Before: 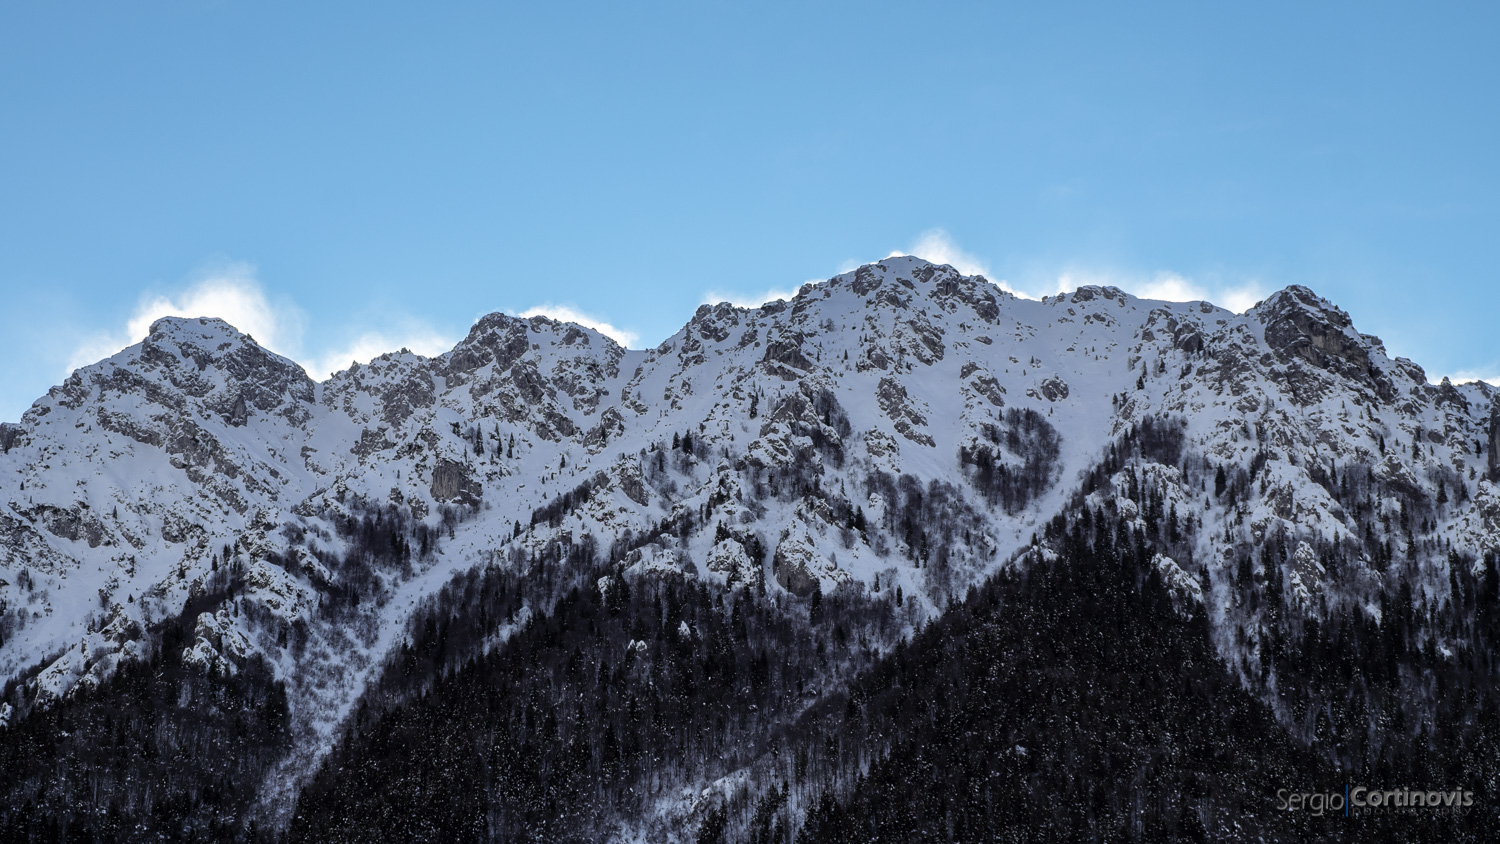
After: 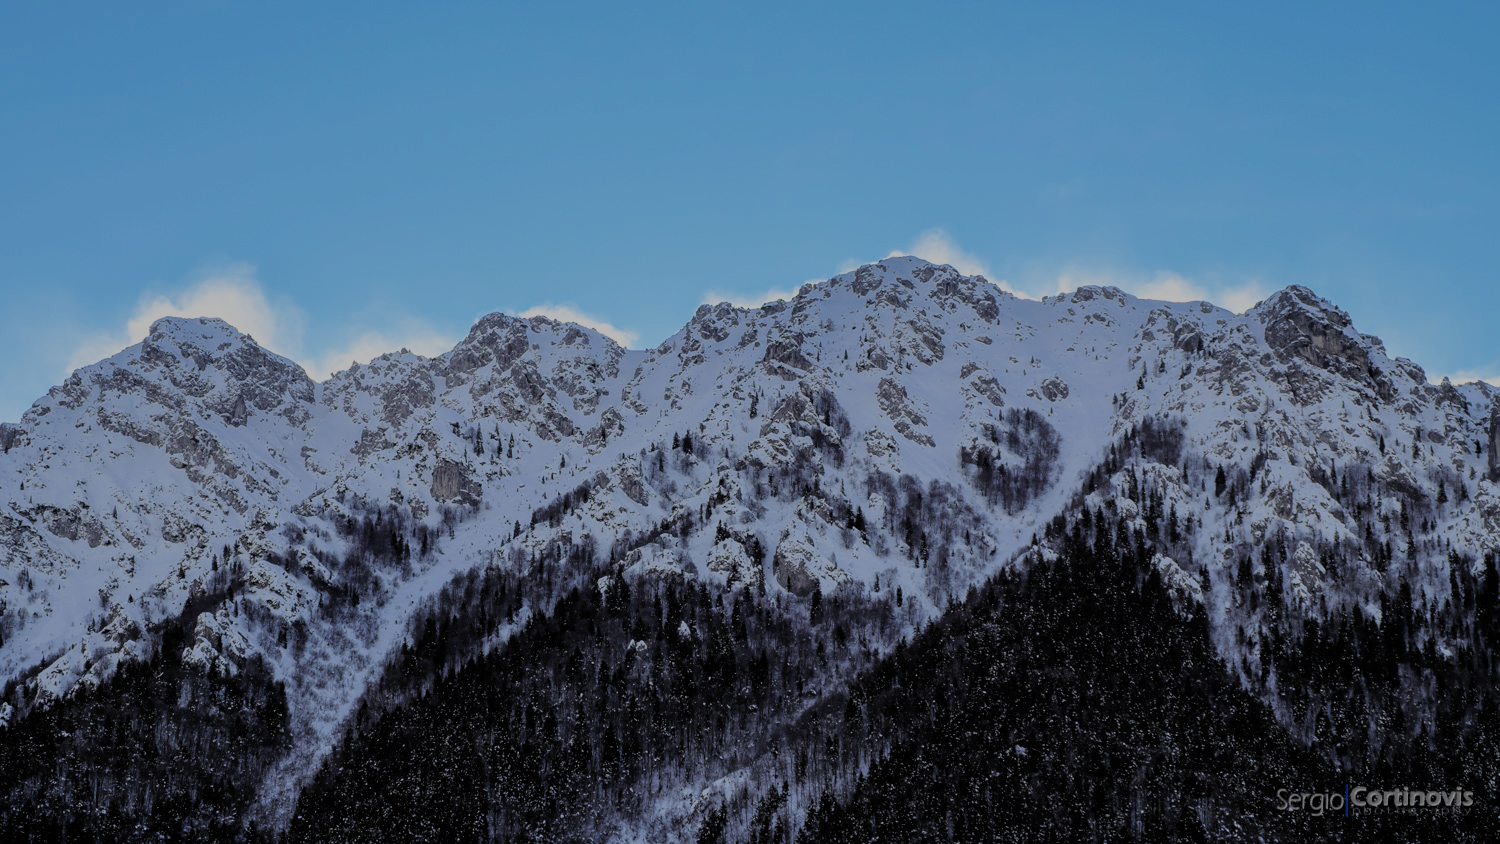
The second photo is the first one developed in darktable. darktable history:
tone equalizer: on, module defaults
exposure: black level correction 0.001, compensate highlight preservation false
filmic rgb: white relative exposure 8 EV, threshold 3 EV, hardness 2.44, latitude 10.07%, contrast 0.72, highlights saturation mix 10%, shadows ↔ highlights balance 1.38%, color science v4 (2020), enable highlight reconstruction true
